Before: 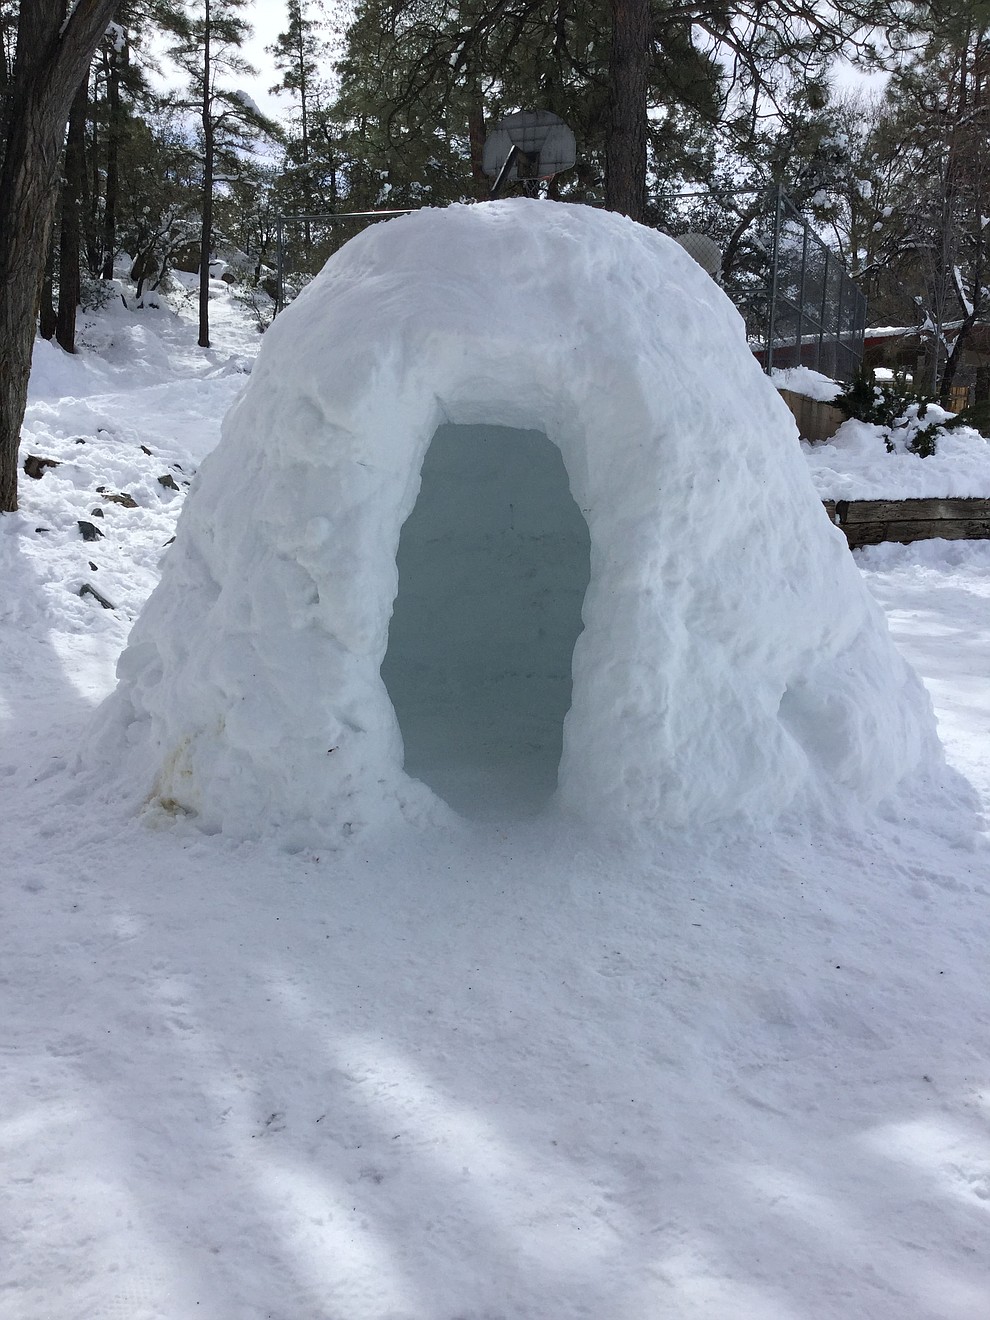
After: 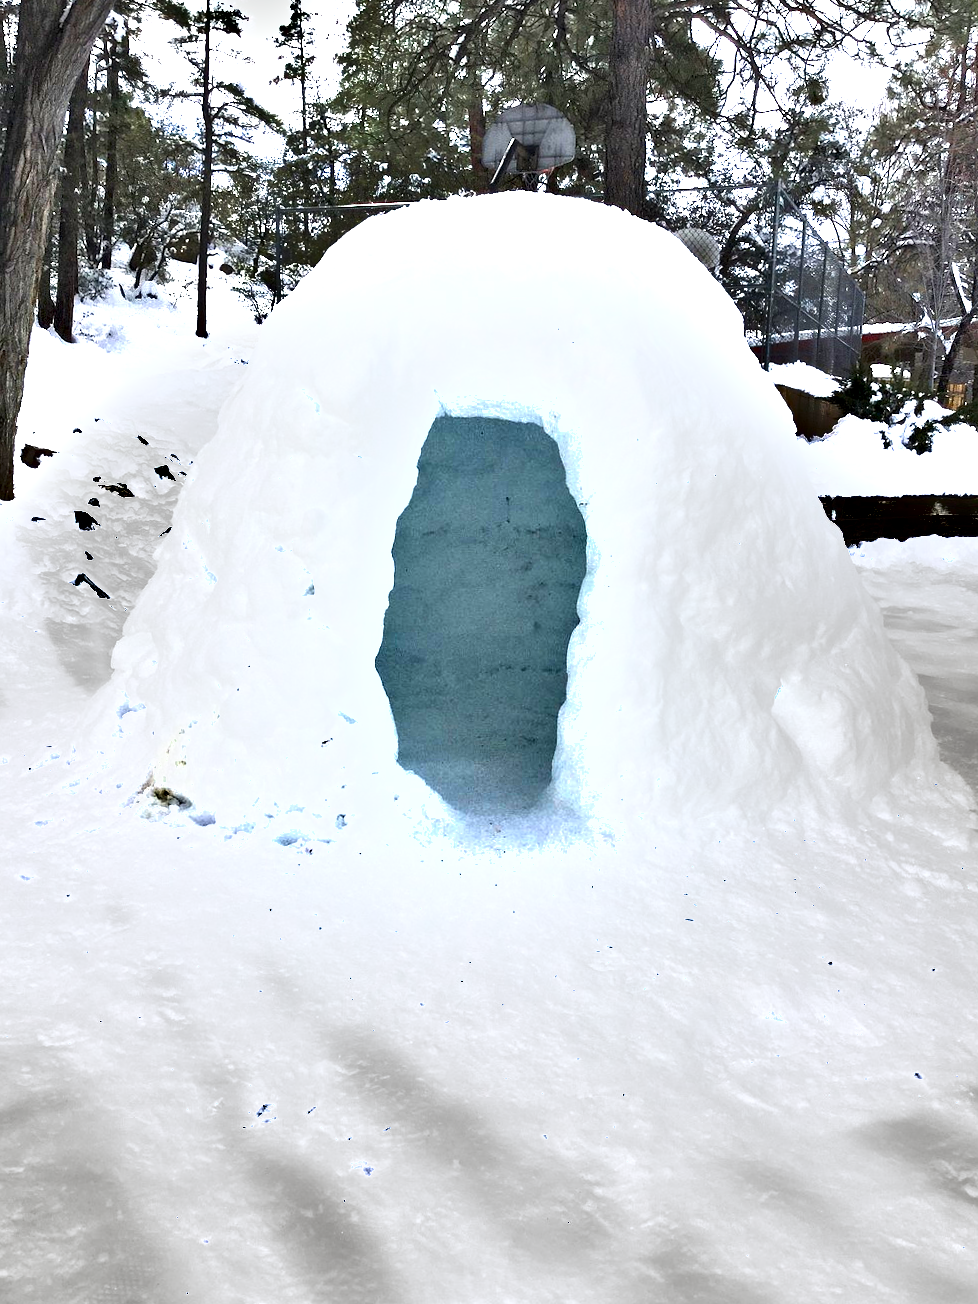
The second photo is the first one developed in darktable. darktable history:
shadows and highlights: soften with gaussian
crop and rotate: angle -0.5°
exposure: exposure 2.003 EV, compensate highlight preservation false
contrast equalizer: octaves 7, y [[0.528, 0.548, 0.563, 0.562, 0.546, 0.526], [0.55 ×6], [0 ×6], [0 ×6], [0 ×6]]
